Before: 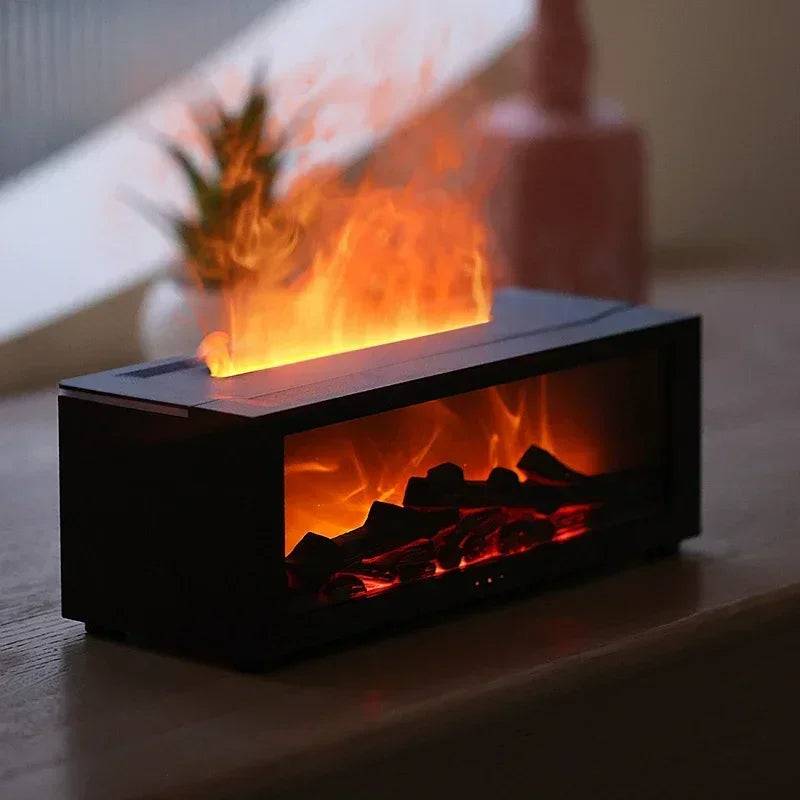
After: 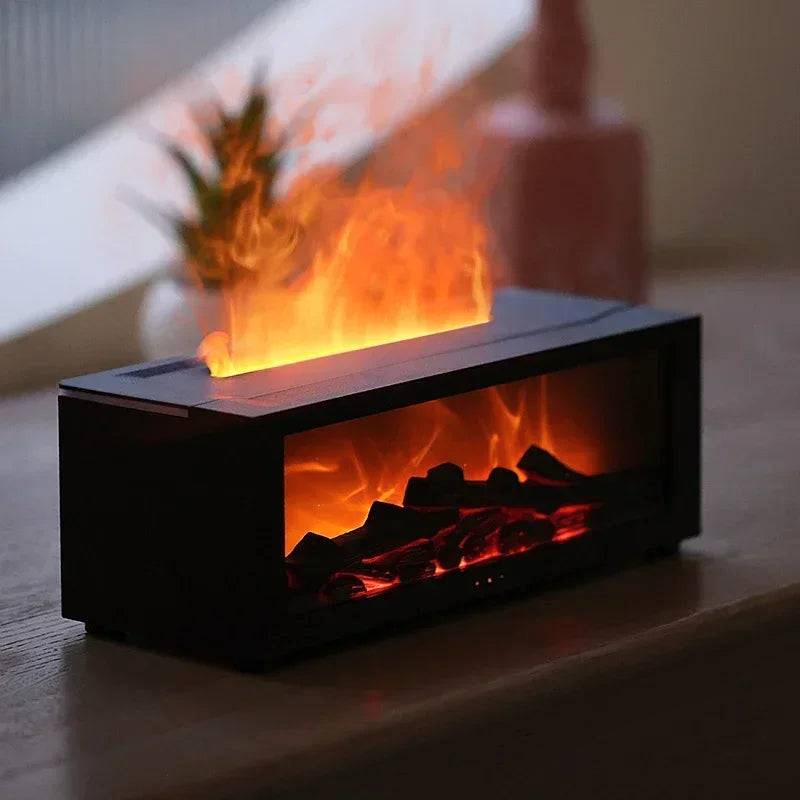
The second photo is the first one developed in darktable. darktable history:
shadows and highlights: radius 336.64, shadows 28.84, soften with gaussian
